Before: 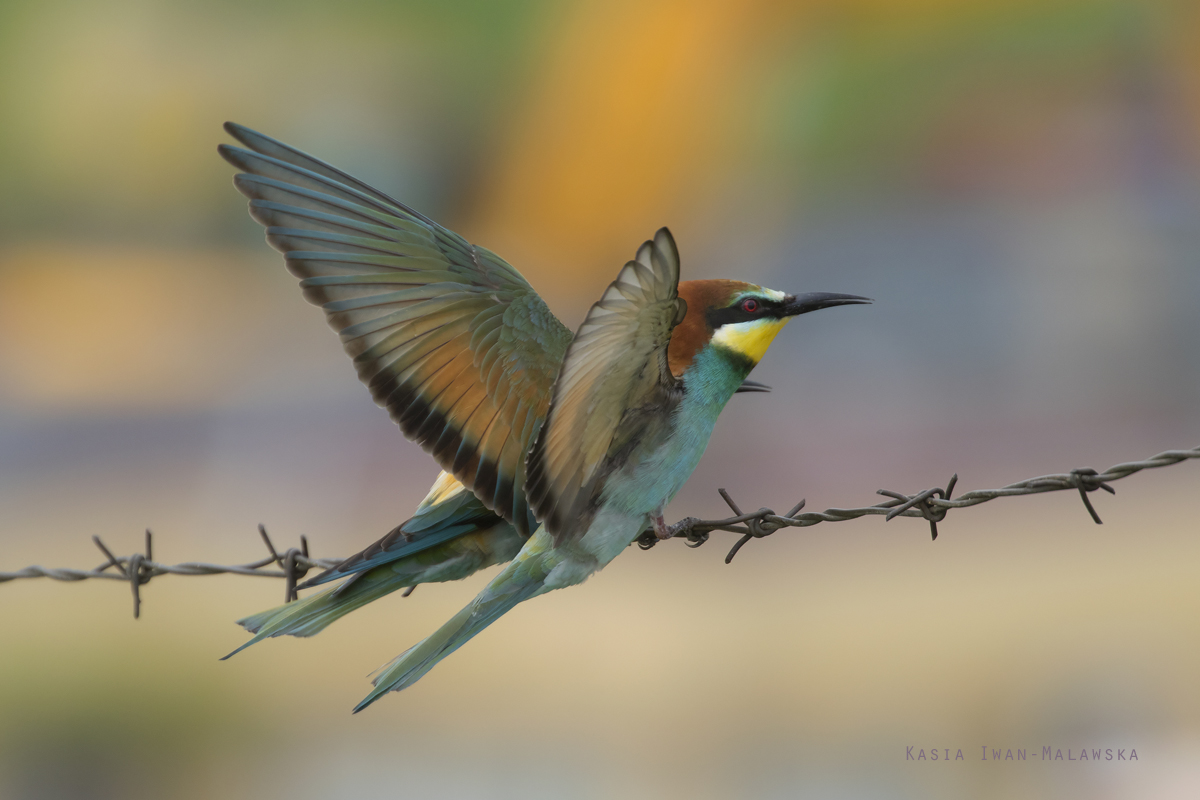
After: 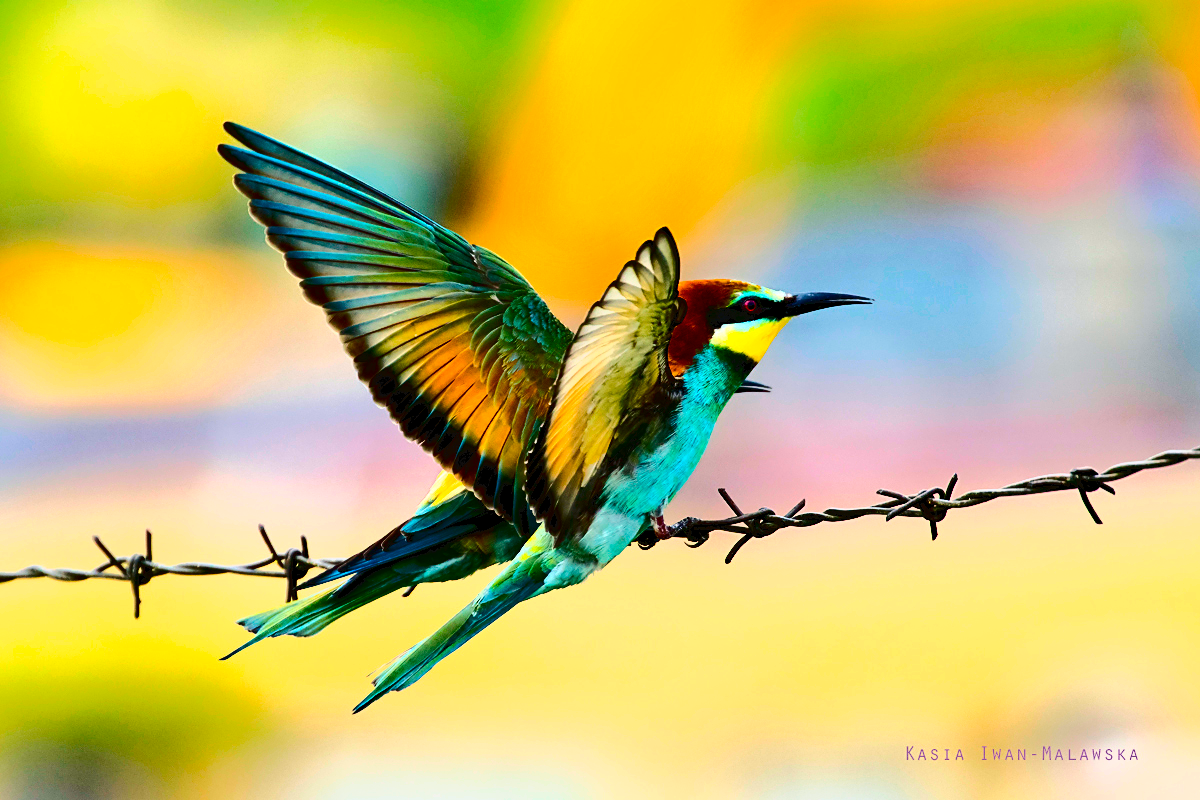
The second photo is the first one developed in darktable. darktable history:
contrast brightness saturation: contrast 0.204, brightness 0.199, saturation 0.794
exposure: exposure -0.012 EV, compensate exposure bias true, compensate highlight preservation false
sharpen: amount 0.494
color balance rgb: shadows lift › chroma 3.196%, shadows lift › hue 240.79°, perceptual saturation grading › global saturation 44.145%, perceptual saturation grading › highlights -25.118%, perceptual saturation grading › shadows 50.214%, global vibrance 30.26%, contrast 10.185%
contrast equalizer: y [[0.545, 0.572, 0.59, 0.59, 0.571, 0.545], [0.5 ×6], [0.5 ×6], [0 ×6], [0 ×6]]
tone curve: curves: ch0 [(0, 0) (0.003, 0.043) (0.011, 0.043) (0.025, 0.035) (0.044, 0.042) (0.069, 0.035) (0.1, 0.03) (0.136, 0.017) (0.177, 0.03) (0.224, 0.06) (0.277, 0.118) (0.335, 0.189) (0.399, 0.297) (0.468, 0.483) (0.543, 0.631) (0.623, 0.746) (0.709, 0.823) (0.801, 0.944) (0.898, 0.966) (1, 1)], color space Lab, independent channels, preserve colors none
